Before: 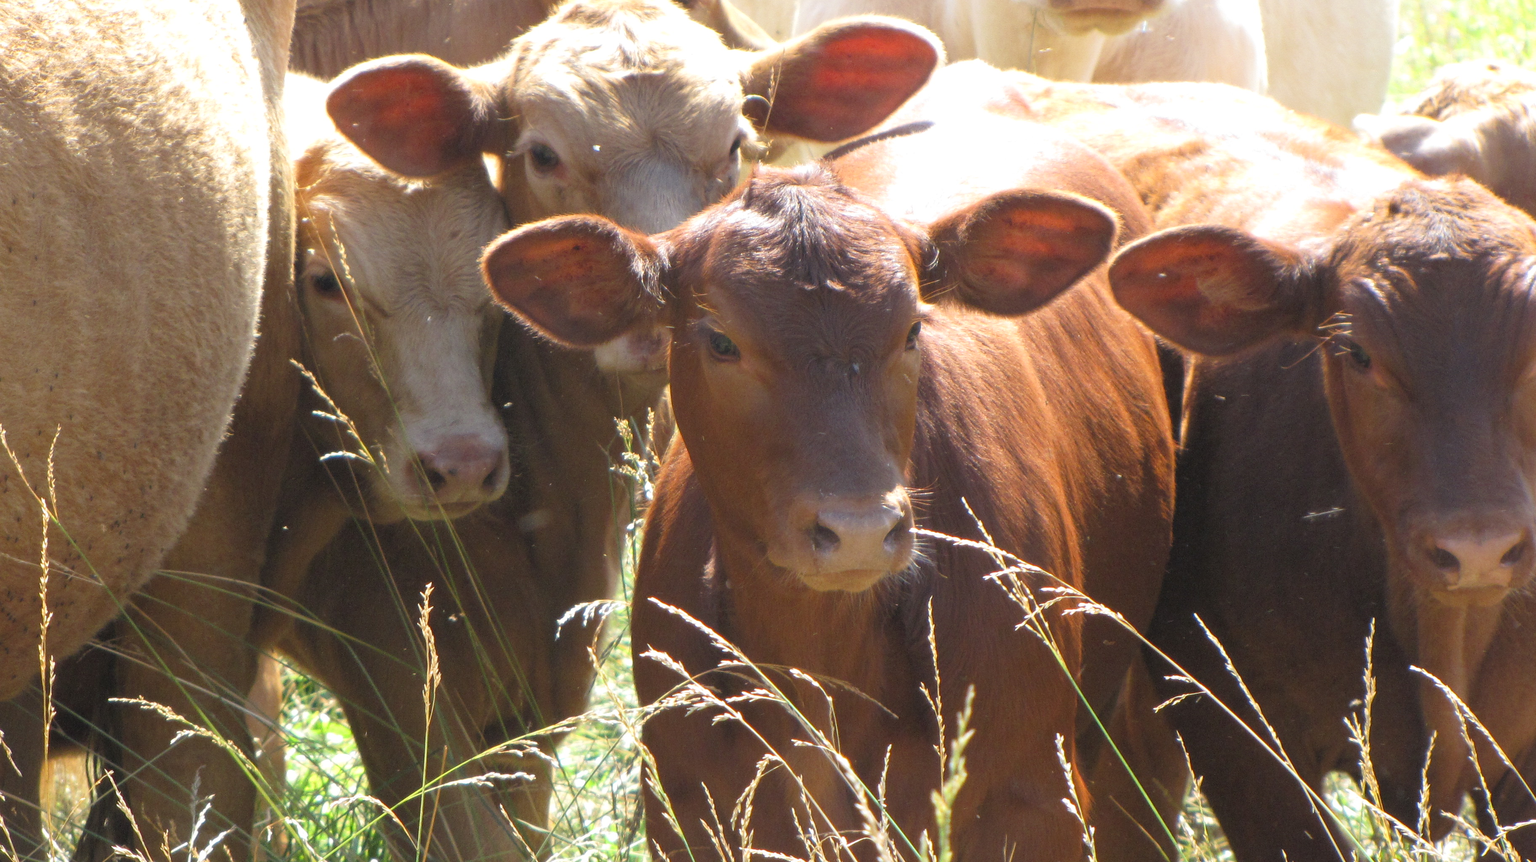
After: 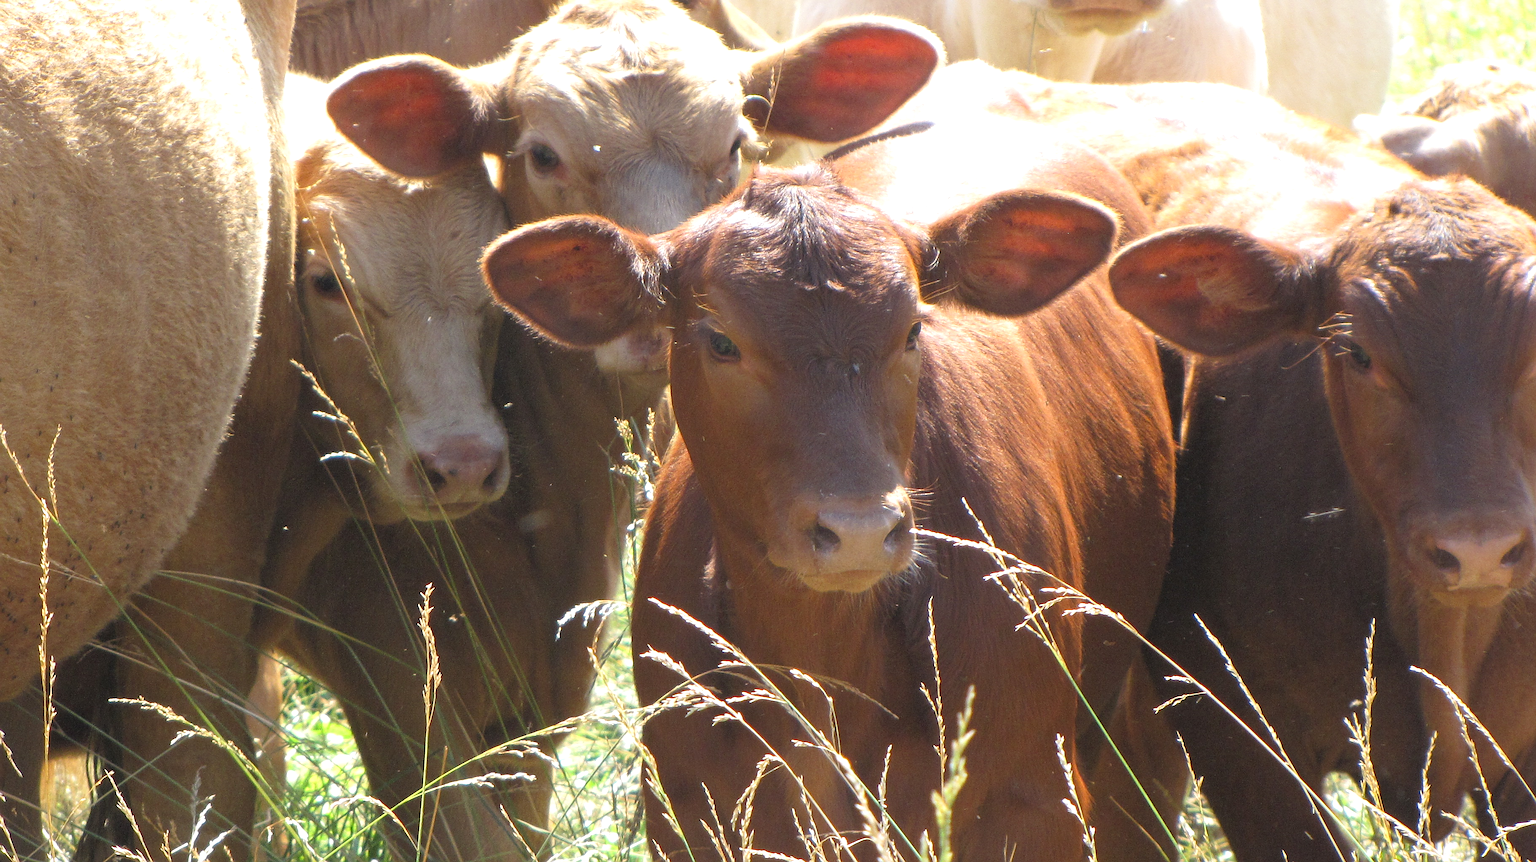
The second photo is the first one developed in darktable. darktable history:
exposure: exposure 0.131 EV, compensate highlight preservation false
sharpen: on, module defaults
